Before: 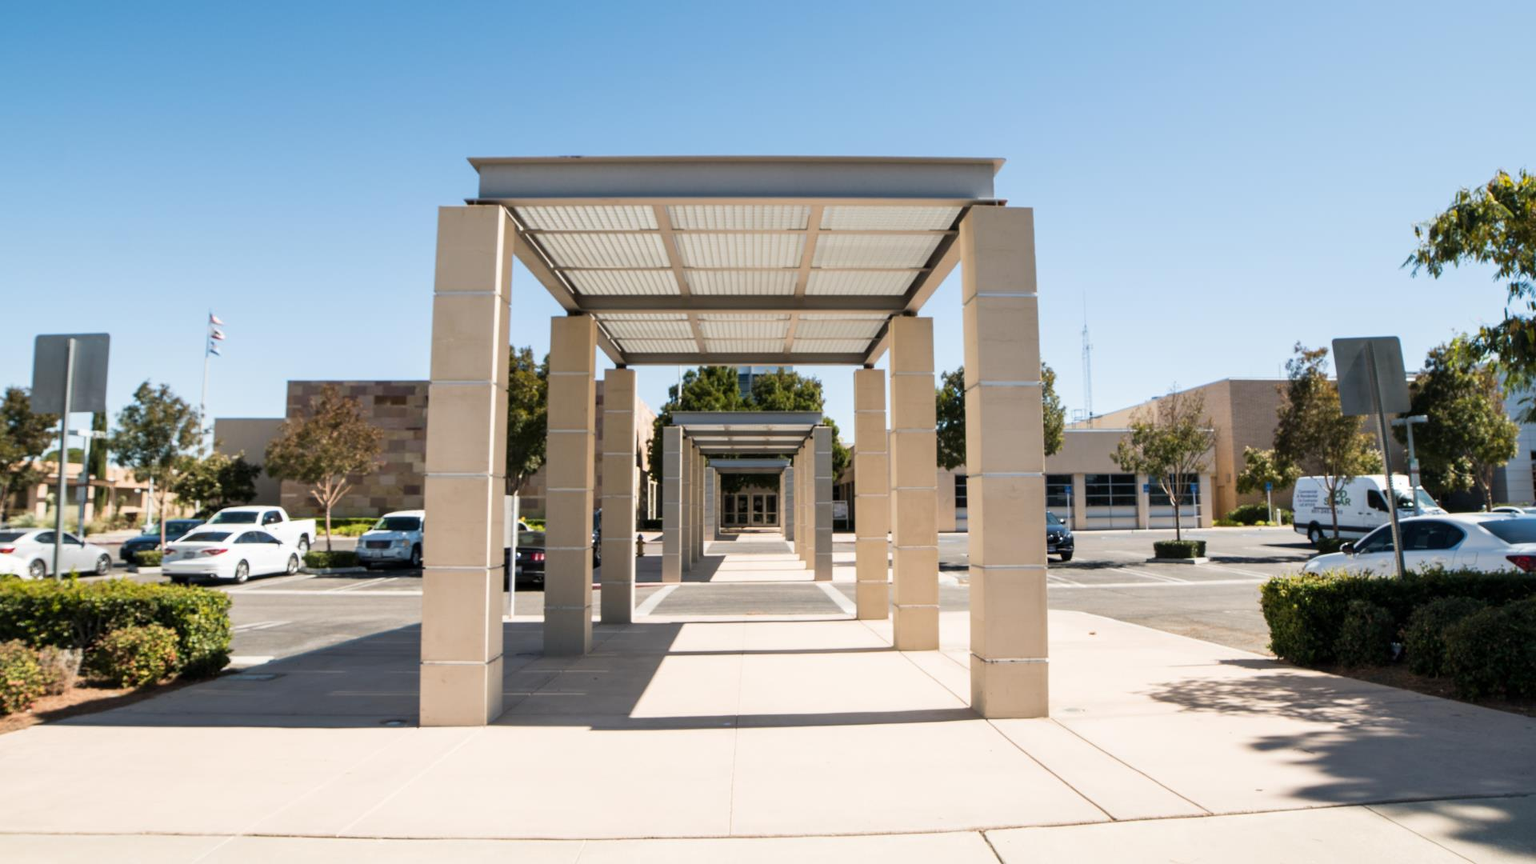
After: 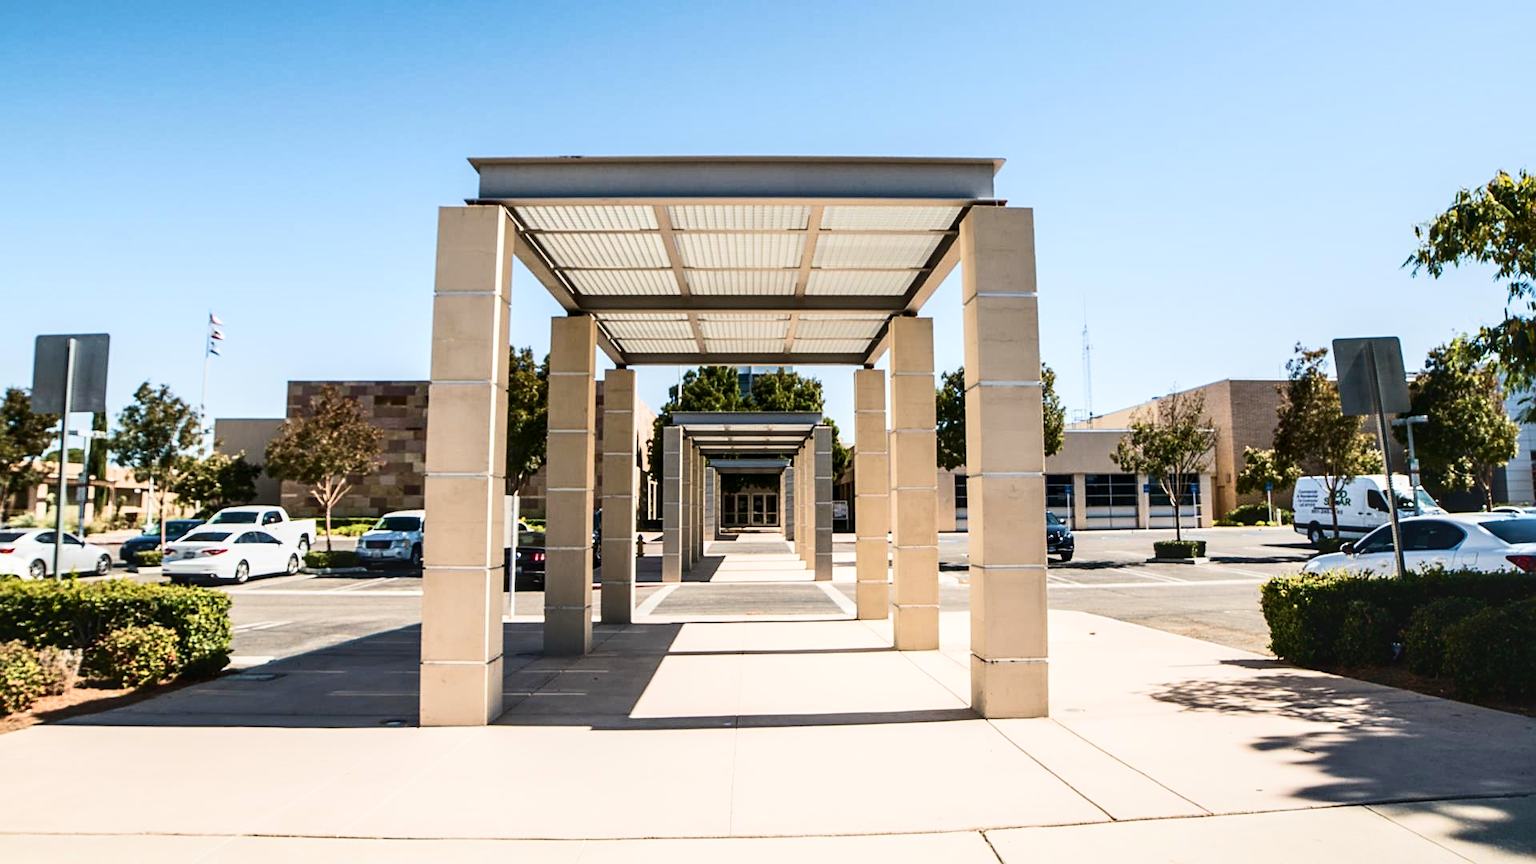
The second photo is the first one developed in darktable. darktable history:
contrast brightness saturation: contrast 0.295
velvia: on, module defaults
sharpen: on, module defaults
local contrast: on, module defaults
